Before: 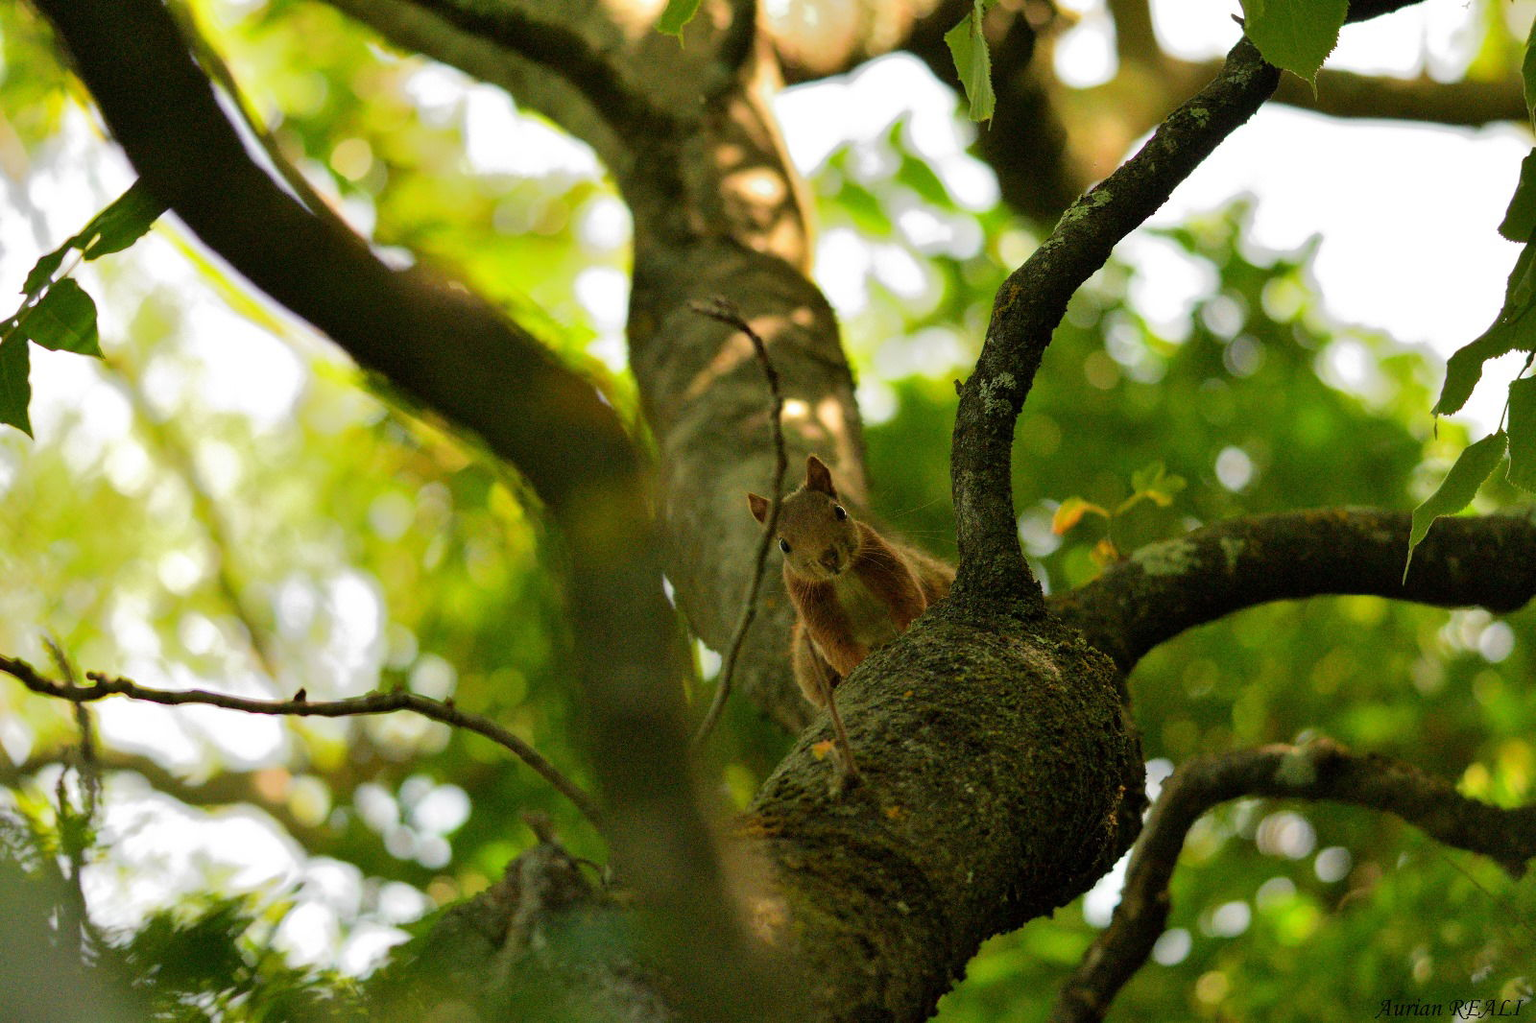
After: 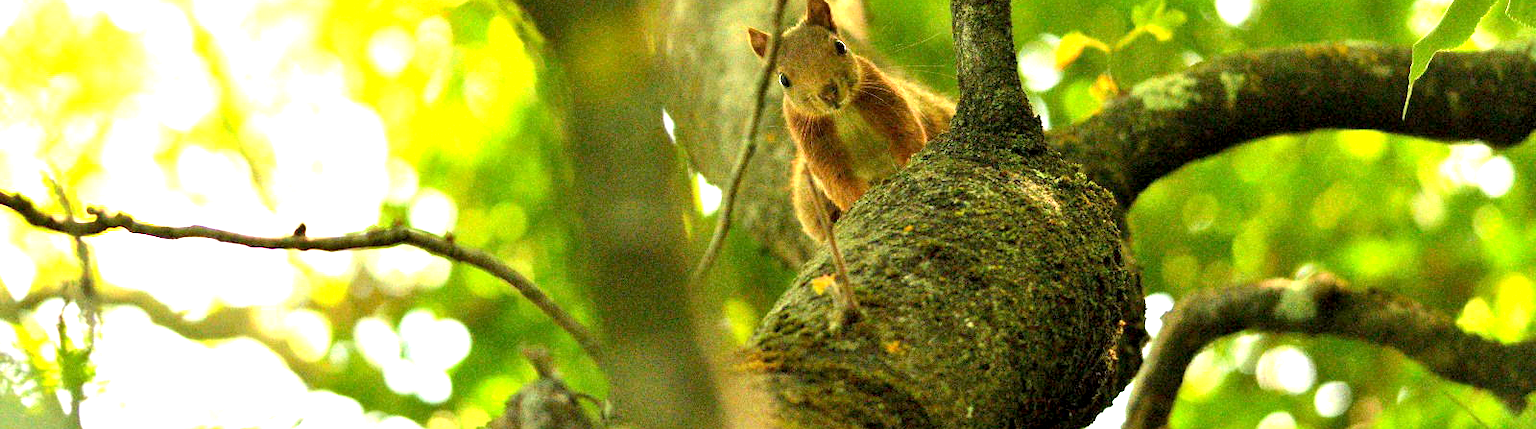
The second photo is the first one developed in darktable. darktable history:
exposure: black level correction 0.001, exposure 2 EV, compensate highlight preservation false
crop: top 45.551%, bottom 12.262%
